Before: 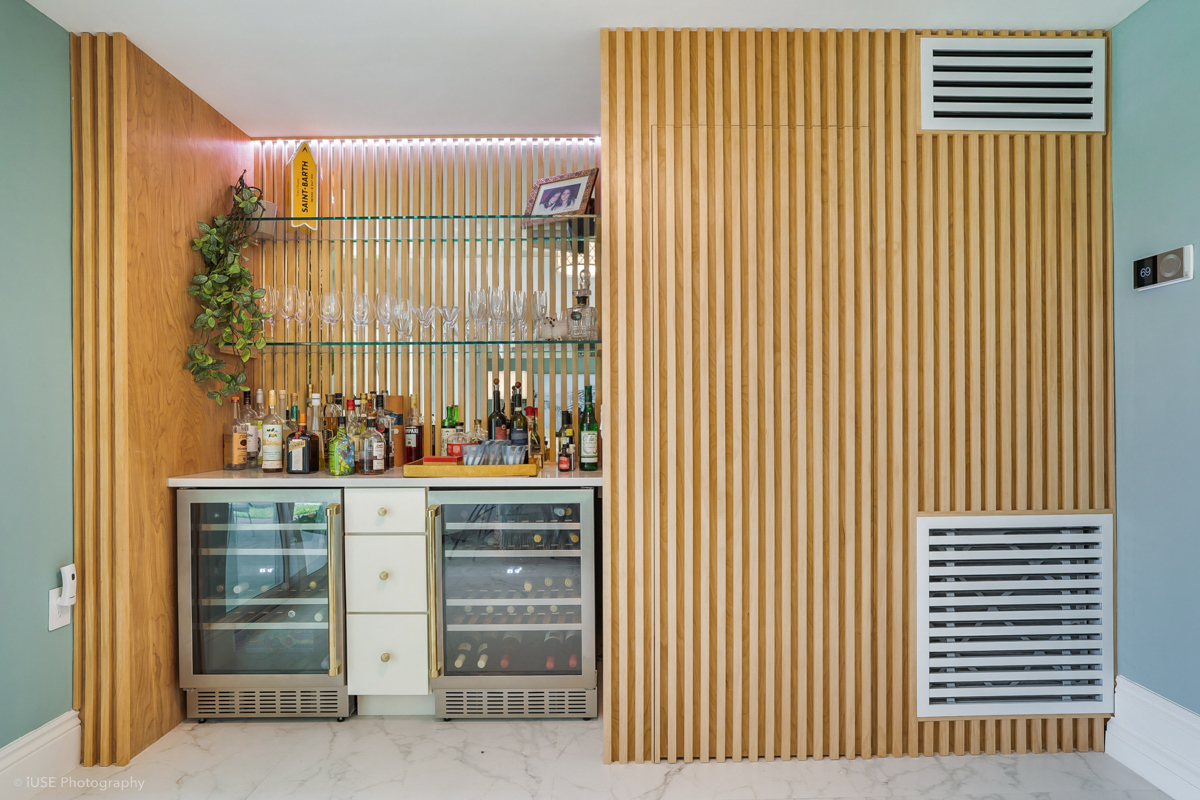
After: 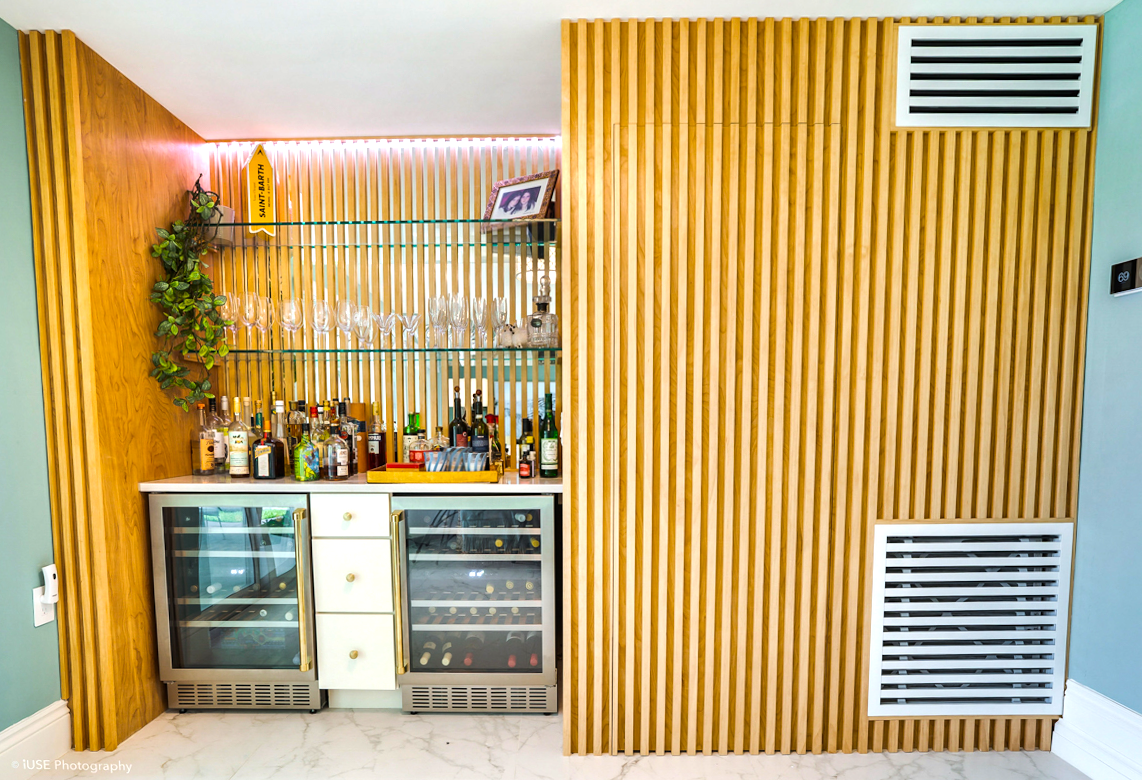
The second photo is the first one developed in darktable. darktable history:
local contrast: mode bilateral grid, contrast 10, coarseness 25, detail 115%, midtone range 0.2
color balance rgb: perceptual saturation grading › global saturation 25%, global vibrance 20%
rotate and perspective: rotation 0.074°, lens shift (vertical) 0.096, lens shift (horizontal) -0.041, crop left 0.043, crop right 0.952, crop top 0.024, crop bottom 0.979
tone equalizer: -8 EV -0.75 EV, -7 EV -0.7 EV, -6 EV -0.6 EV, -5 EV -0.4 EV, -3 EV 0.4 EV, -2 EV 0.6 EV, -1 EV 0.7 EV, +0 EV 0.75 EV, edges refinement/feathering 500, mask exposure compensation -1.57 EV, preserve details no
